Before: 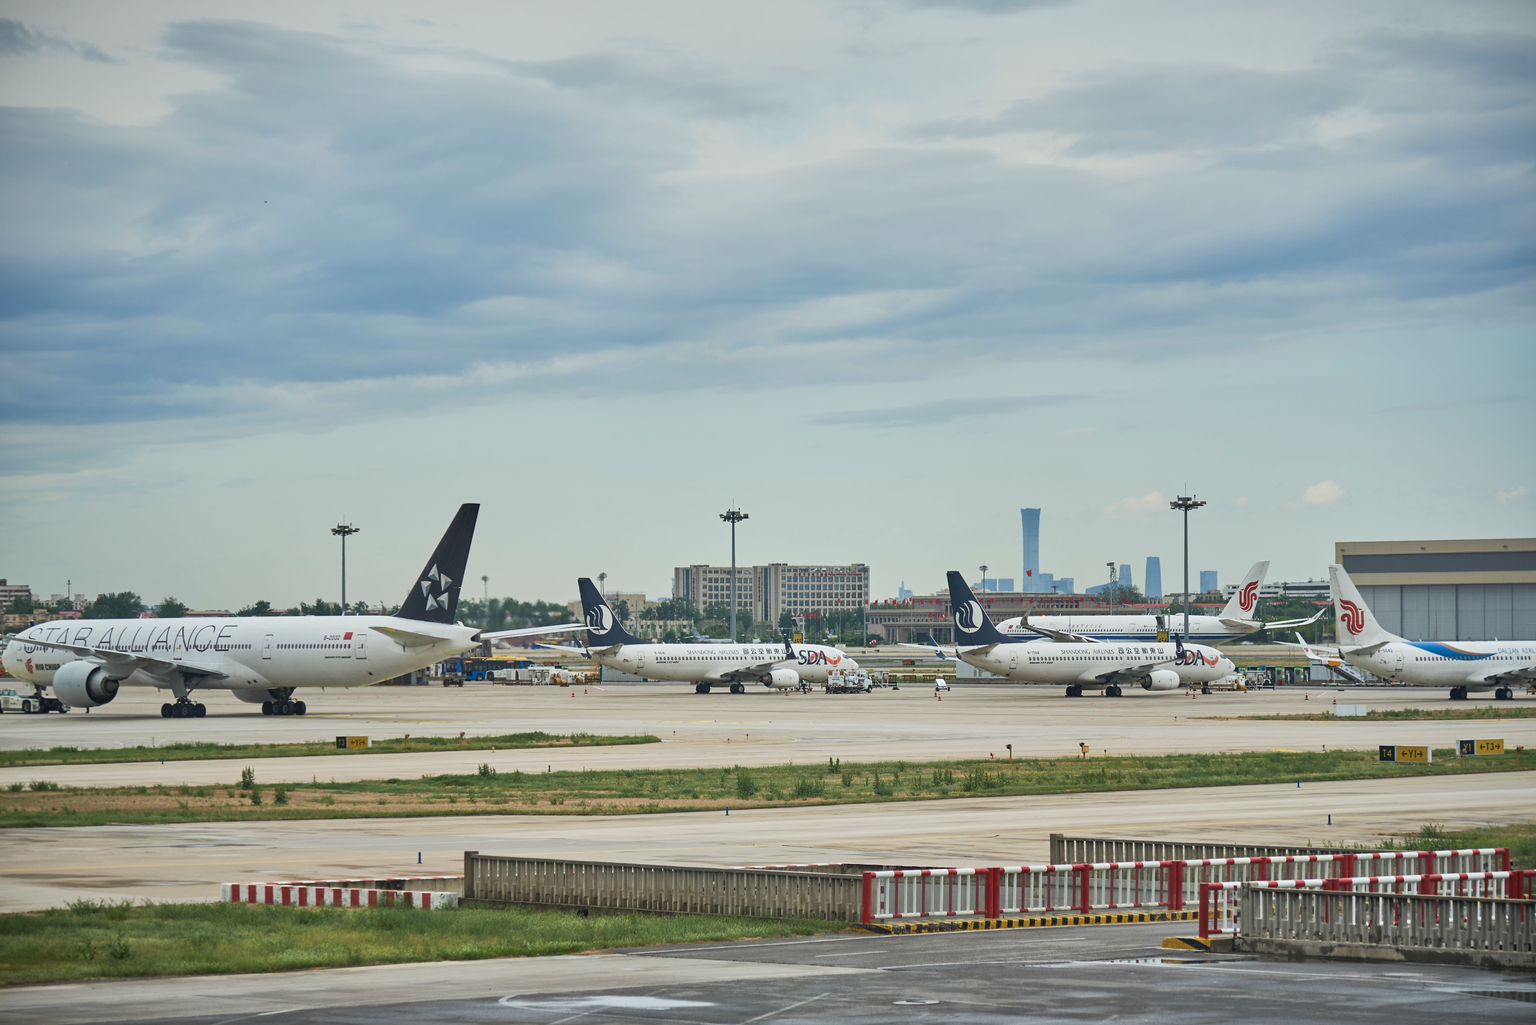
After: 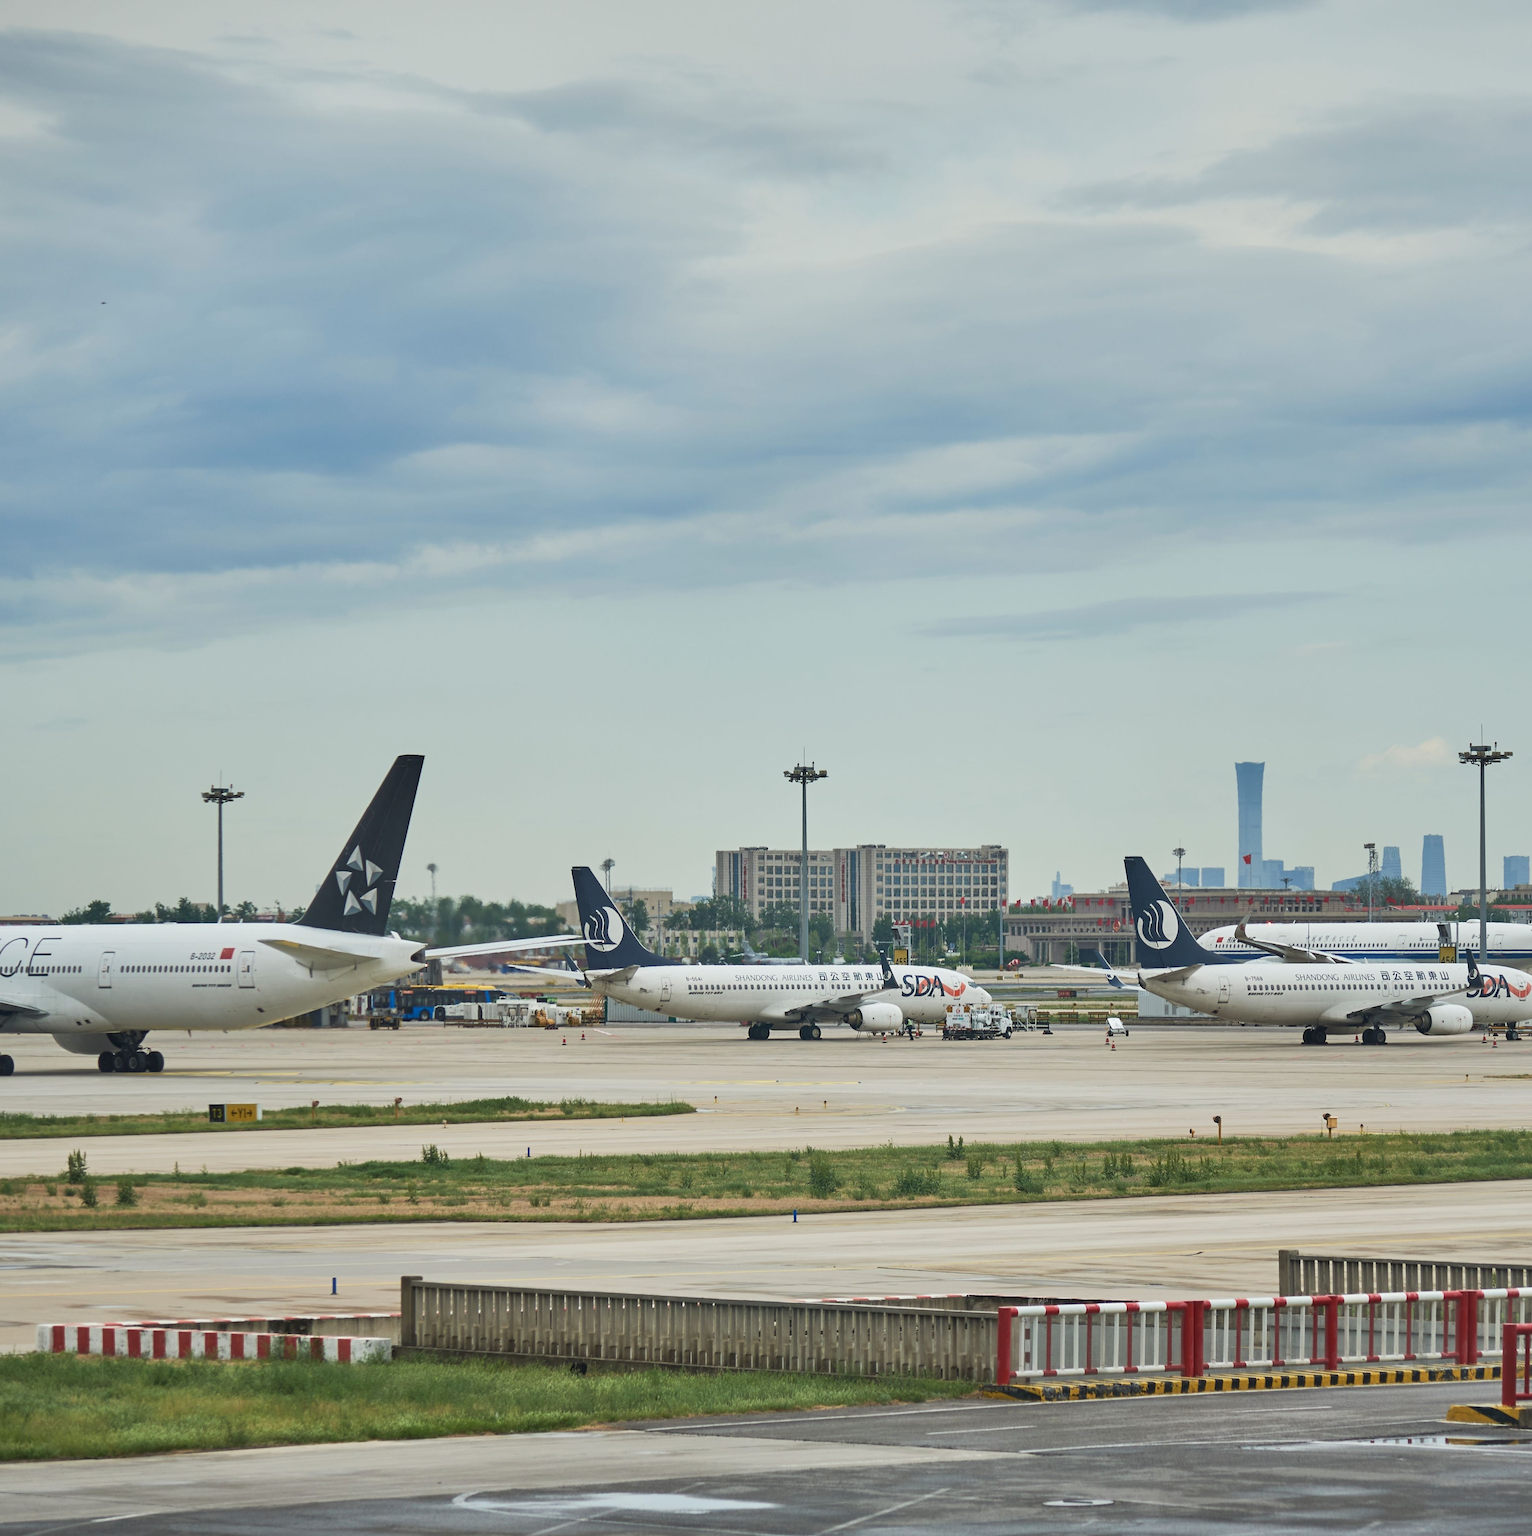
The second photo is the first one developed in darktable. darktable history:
crop and rotate: left 12.815%, right 20.618%
